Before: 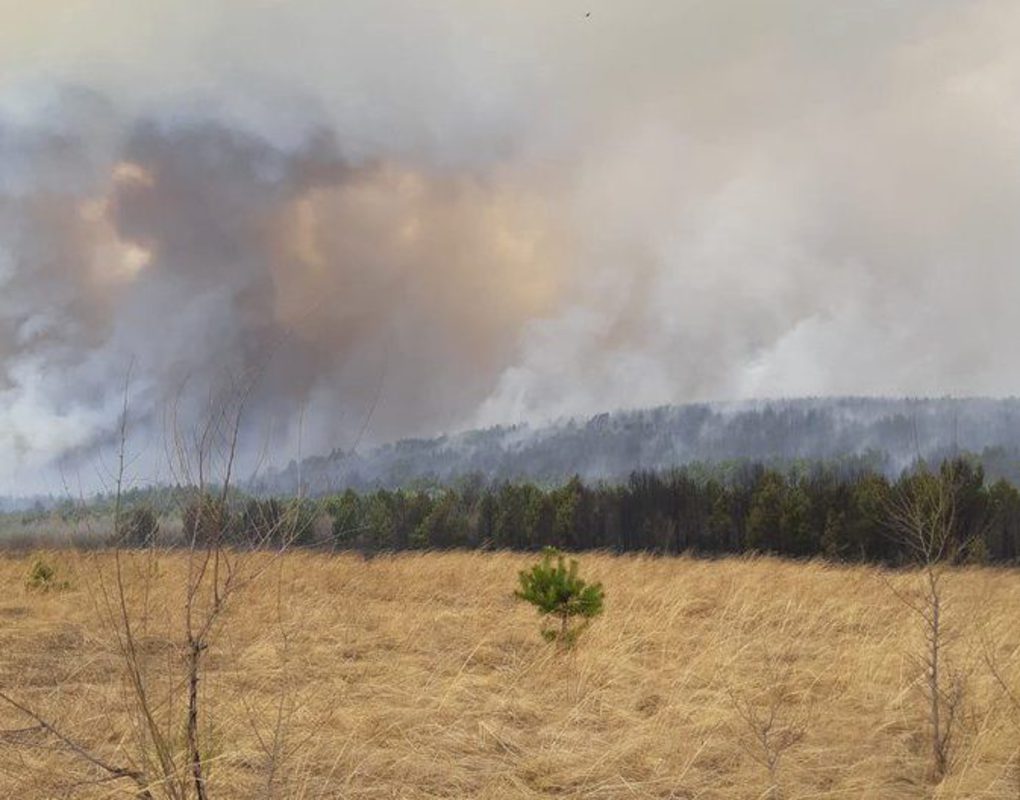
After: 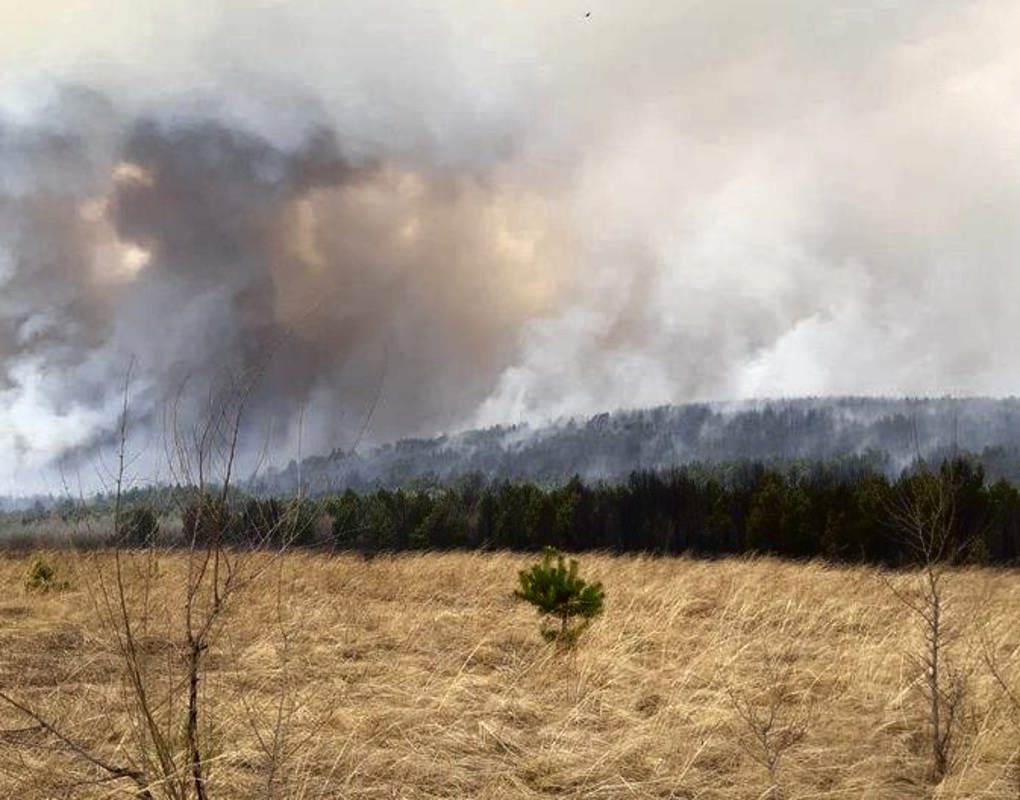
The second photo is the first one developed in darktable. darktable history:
tone curve: curves: ch0 [(0, 0) (0.003, 0.001) (0.011, 0.002) (0.025, 0.002) (0.044, 0.006) (0.069, 0.01) (0.1, 0.017) (0.136, 0.023) (0.177, 0.038) (0.224, 0.066) (0.277, 0.118) (0.335, 0.185) (0.399, 0.264) (0.468, 0.365) (0.543, 0.475) (0.623, 0.606) (0.709, 0.759) (0.801, 0.923) (0.898, 0.999) (1, 1)], color space Lab, independent channels, preserve colors none
